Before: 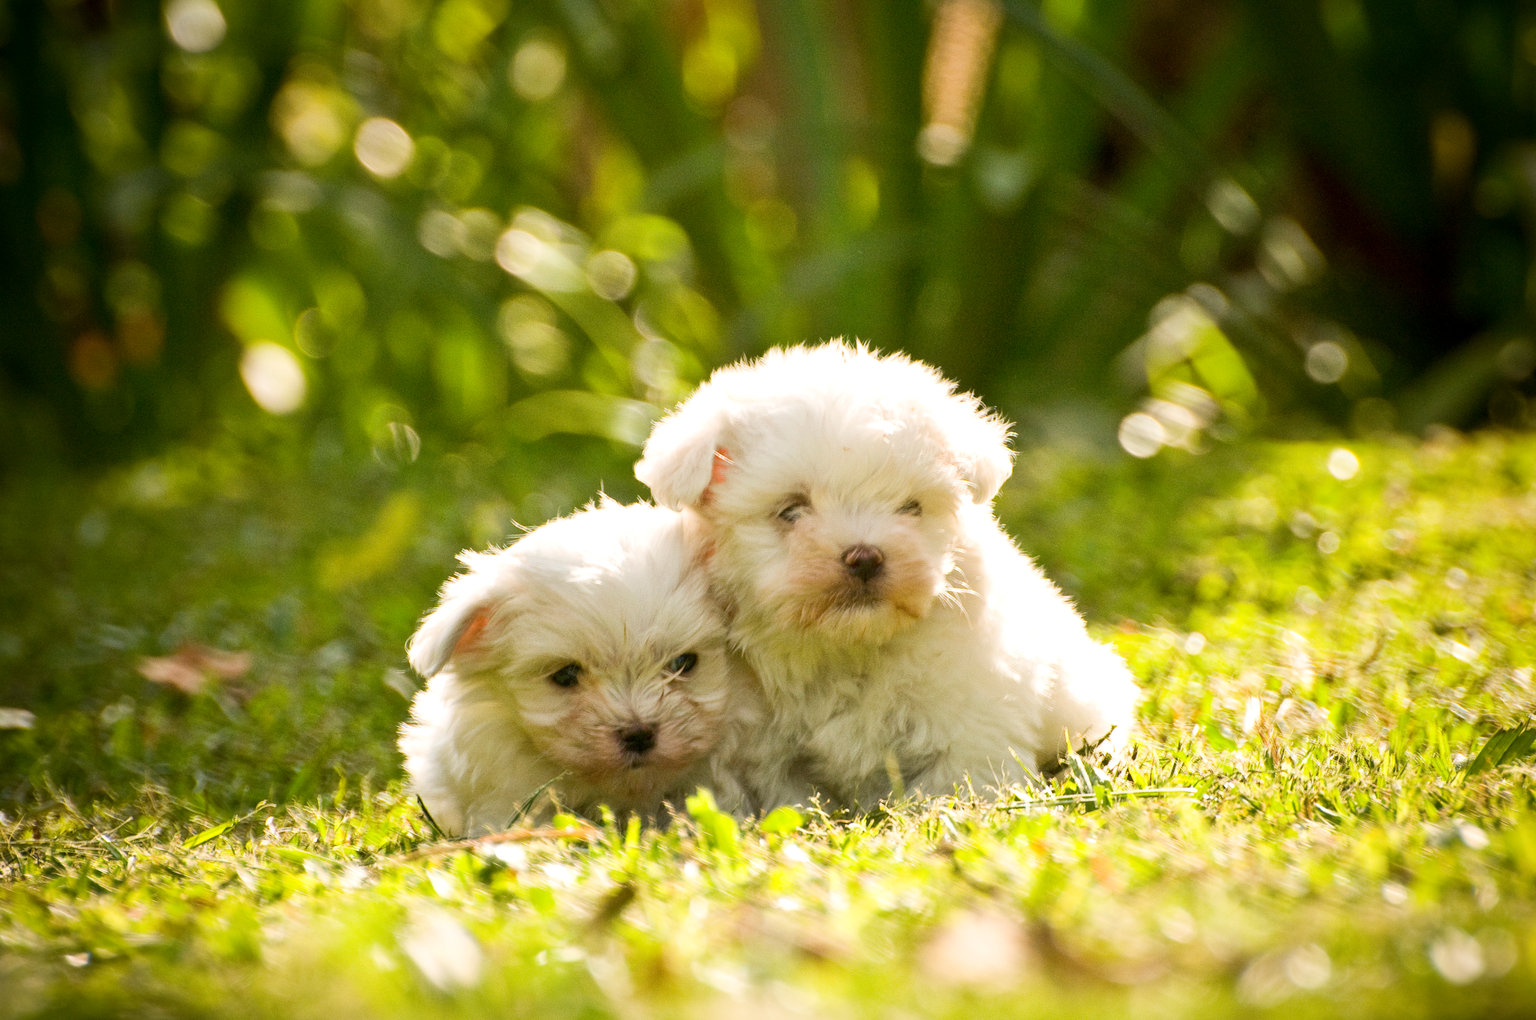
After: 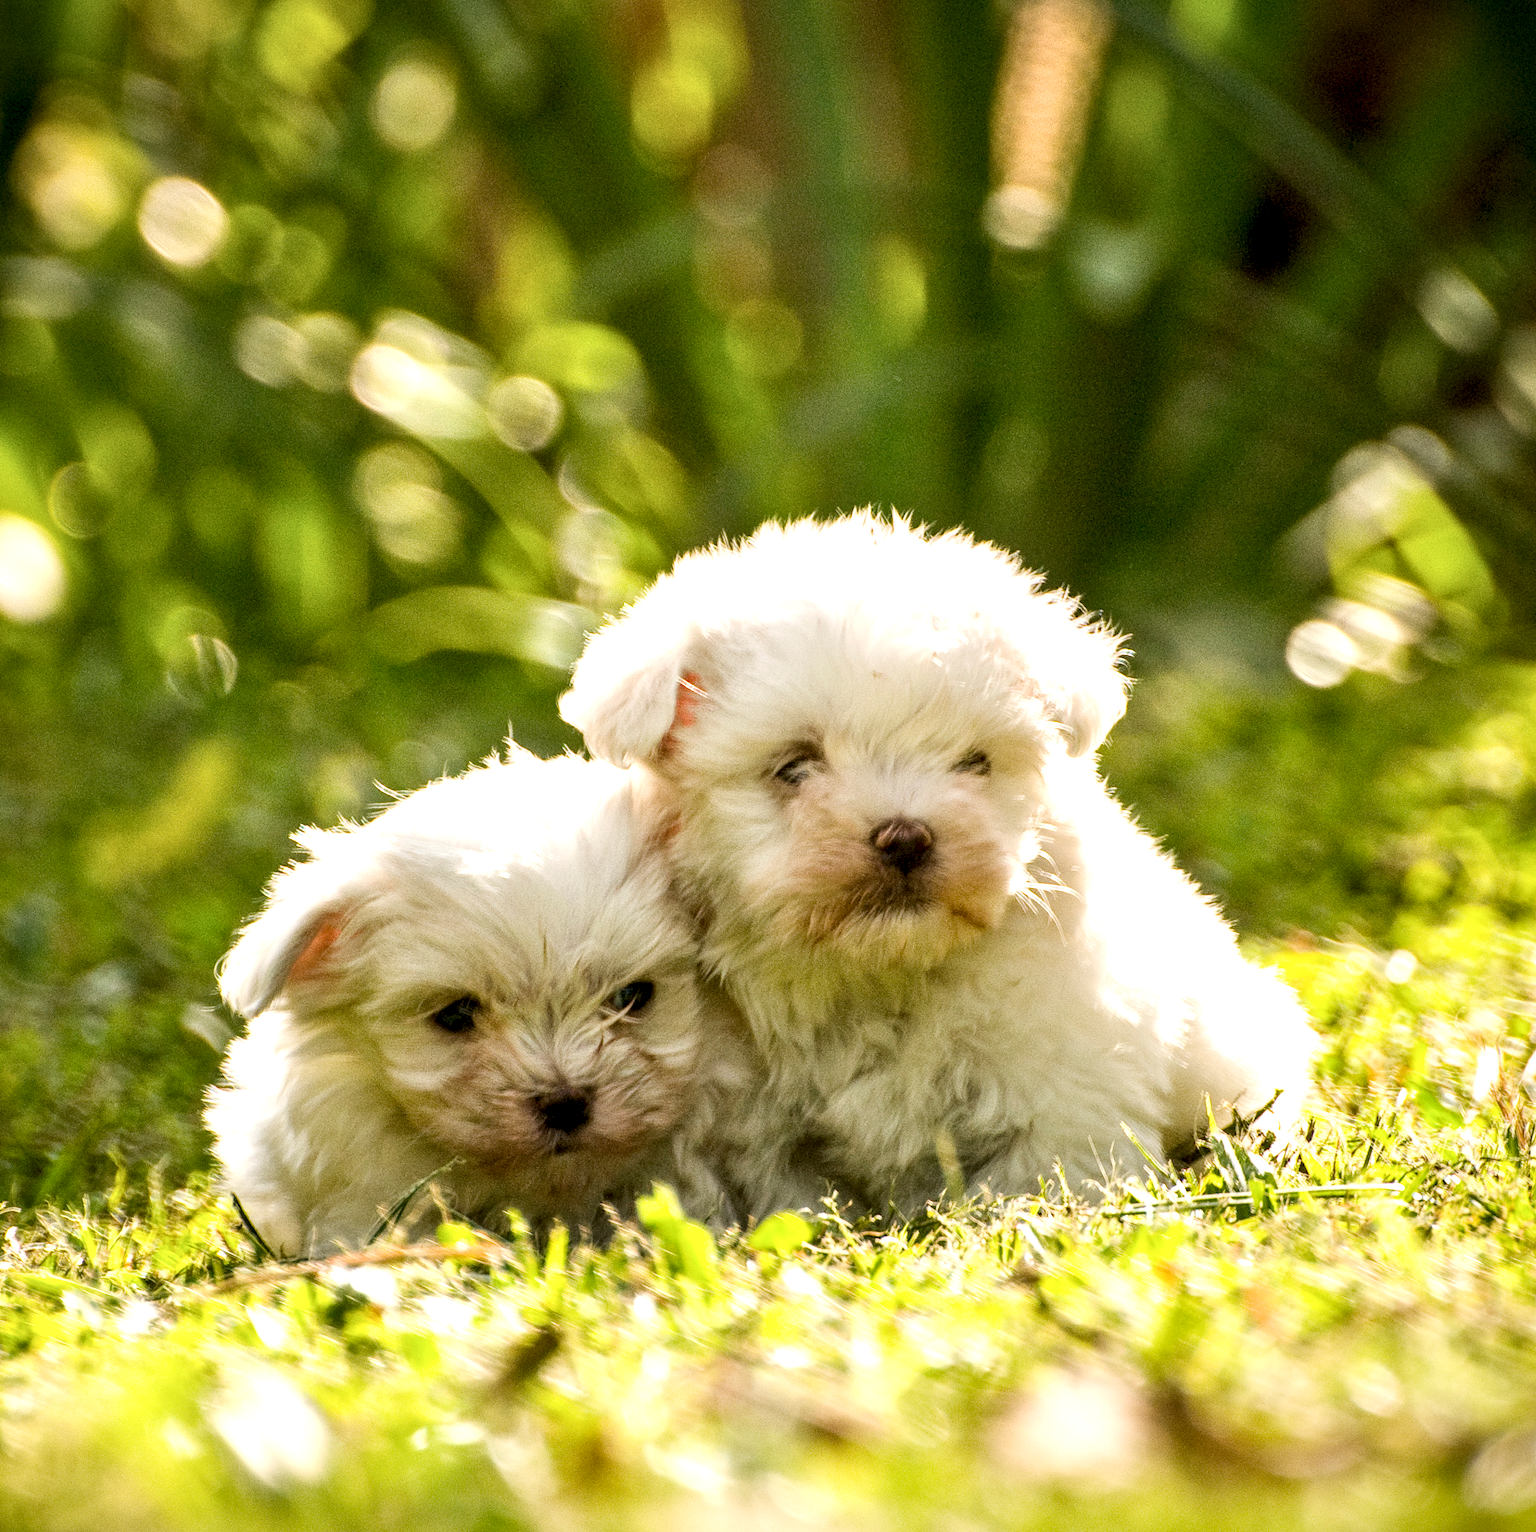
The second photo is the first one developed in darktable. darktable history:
local contrast: detail 160%
crop: left 17.093%, right 16.285%
